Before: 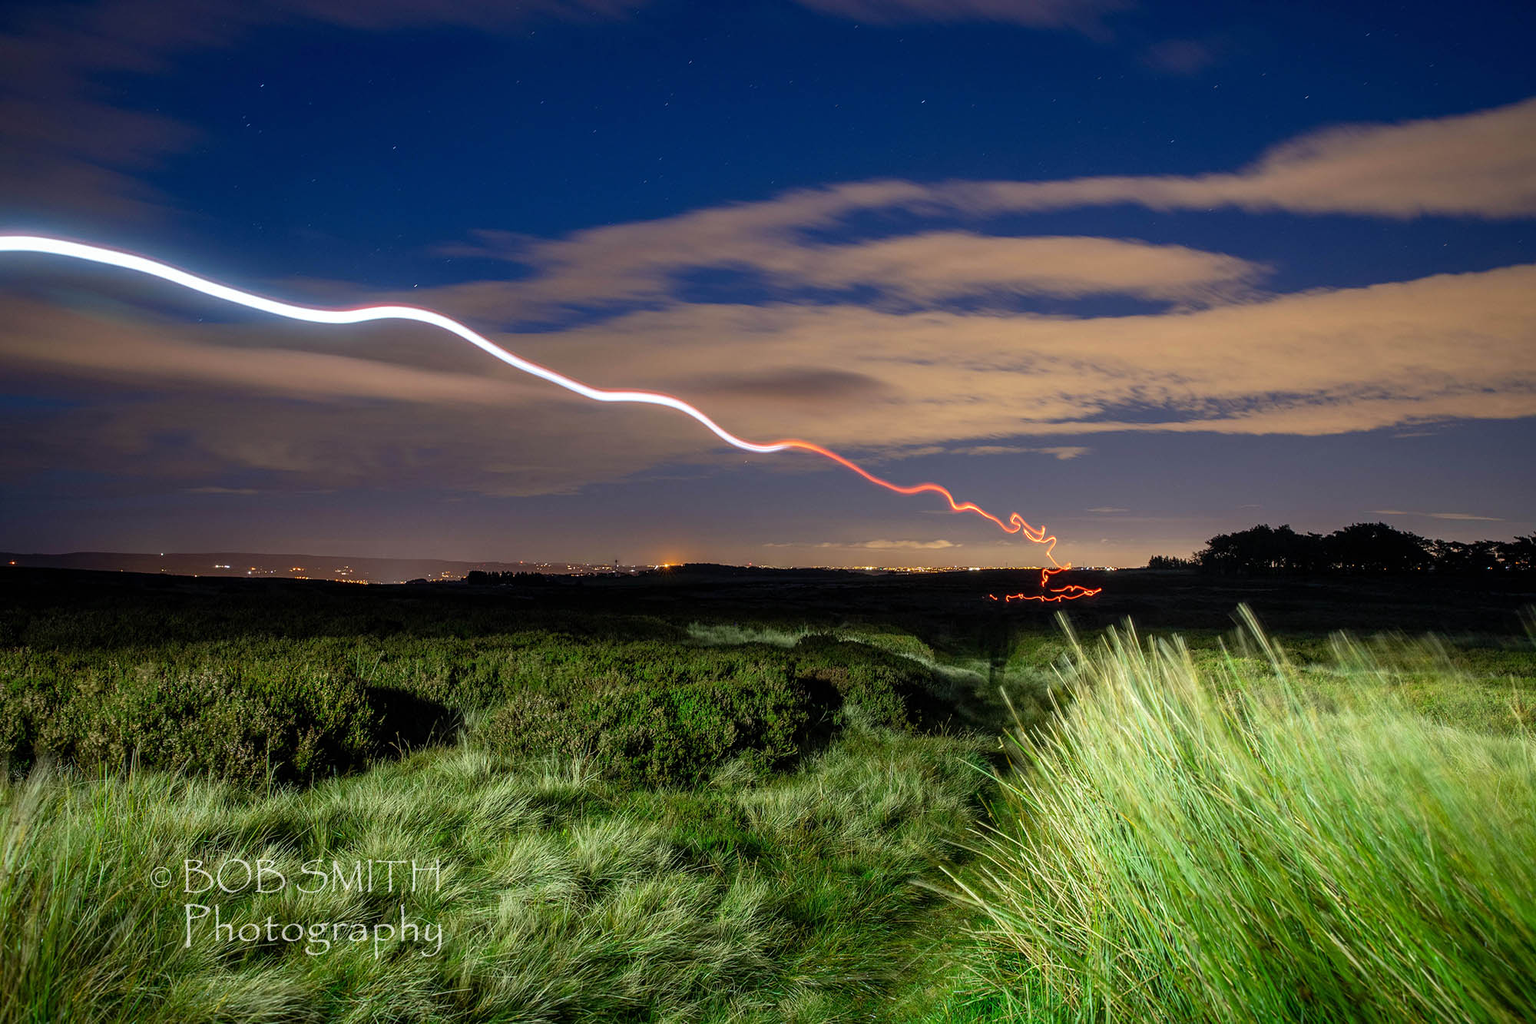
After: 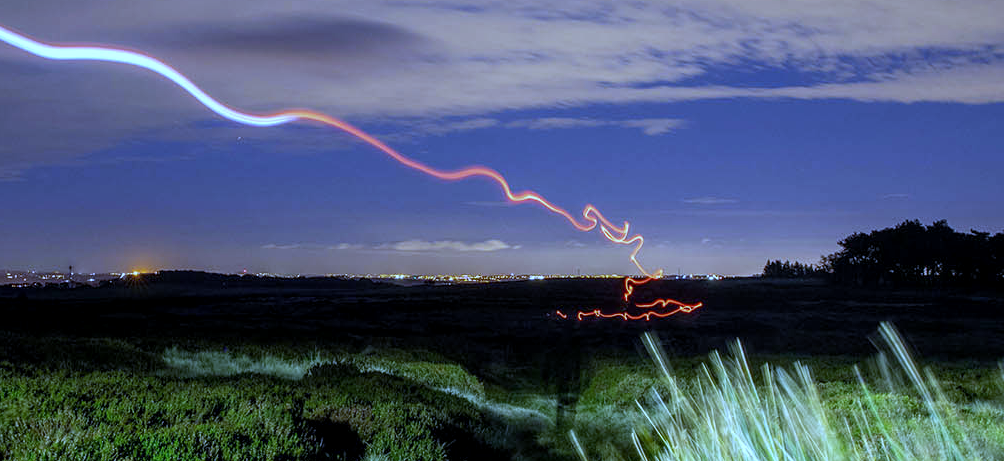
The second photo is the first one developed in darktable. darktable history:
crop: left 36.607%, top 34.735%, right 13.146%, bottom 30.611%
white balance: red 0.766, blue 1.537
local contrast: highlights 100%, shadows 100%, detail 120%, midtone range 0.2
